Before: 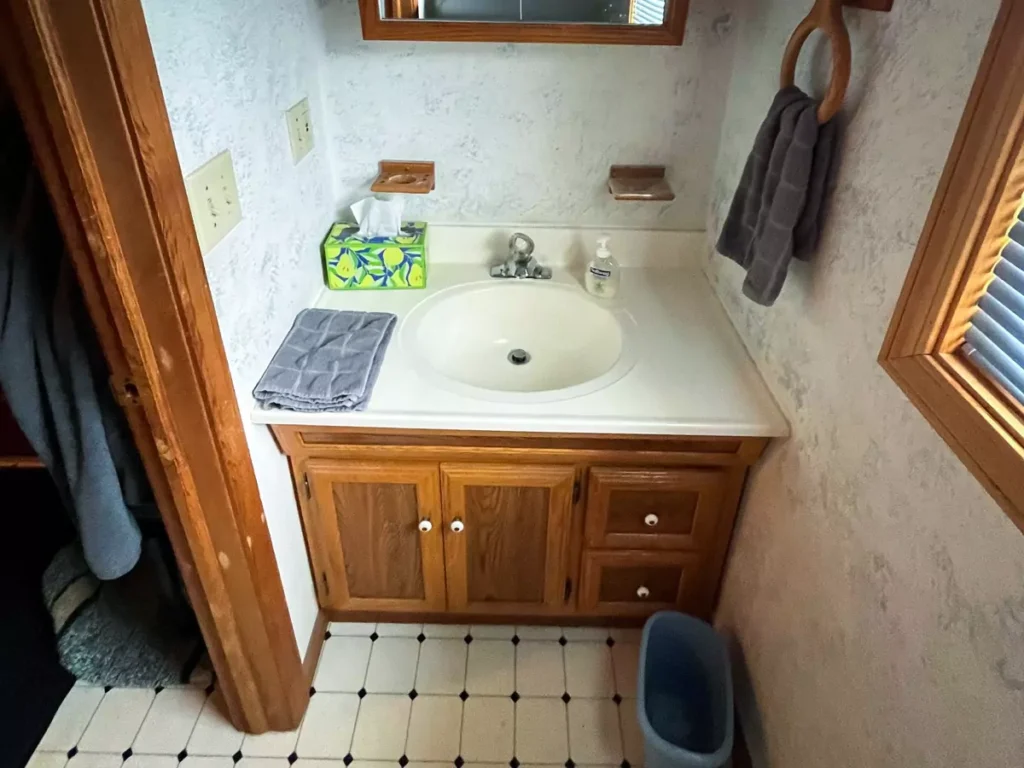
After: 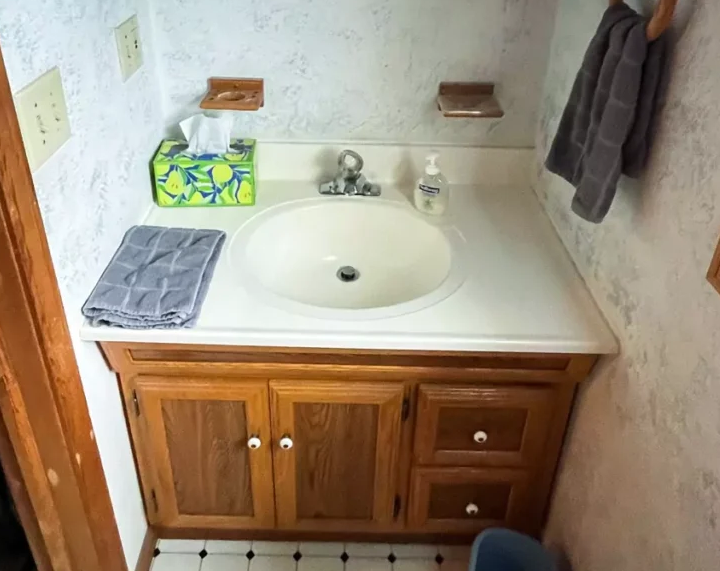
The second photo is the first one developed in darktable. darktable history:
crop and rotate: left 16.726%, top 10.908%, right 12.909%, bottom 14.681%
